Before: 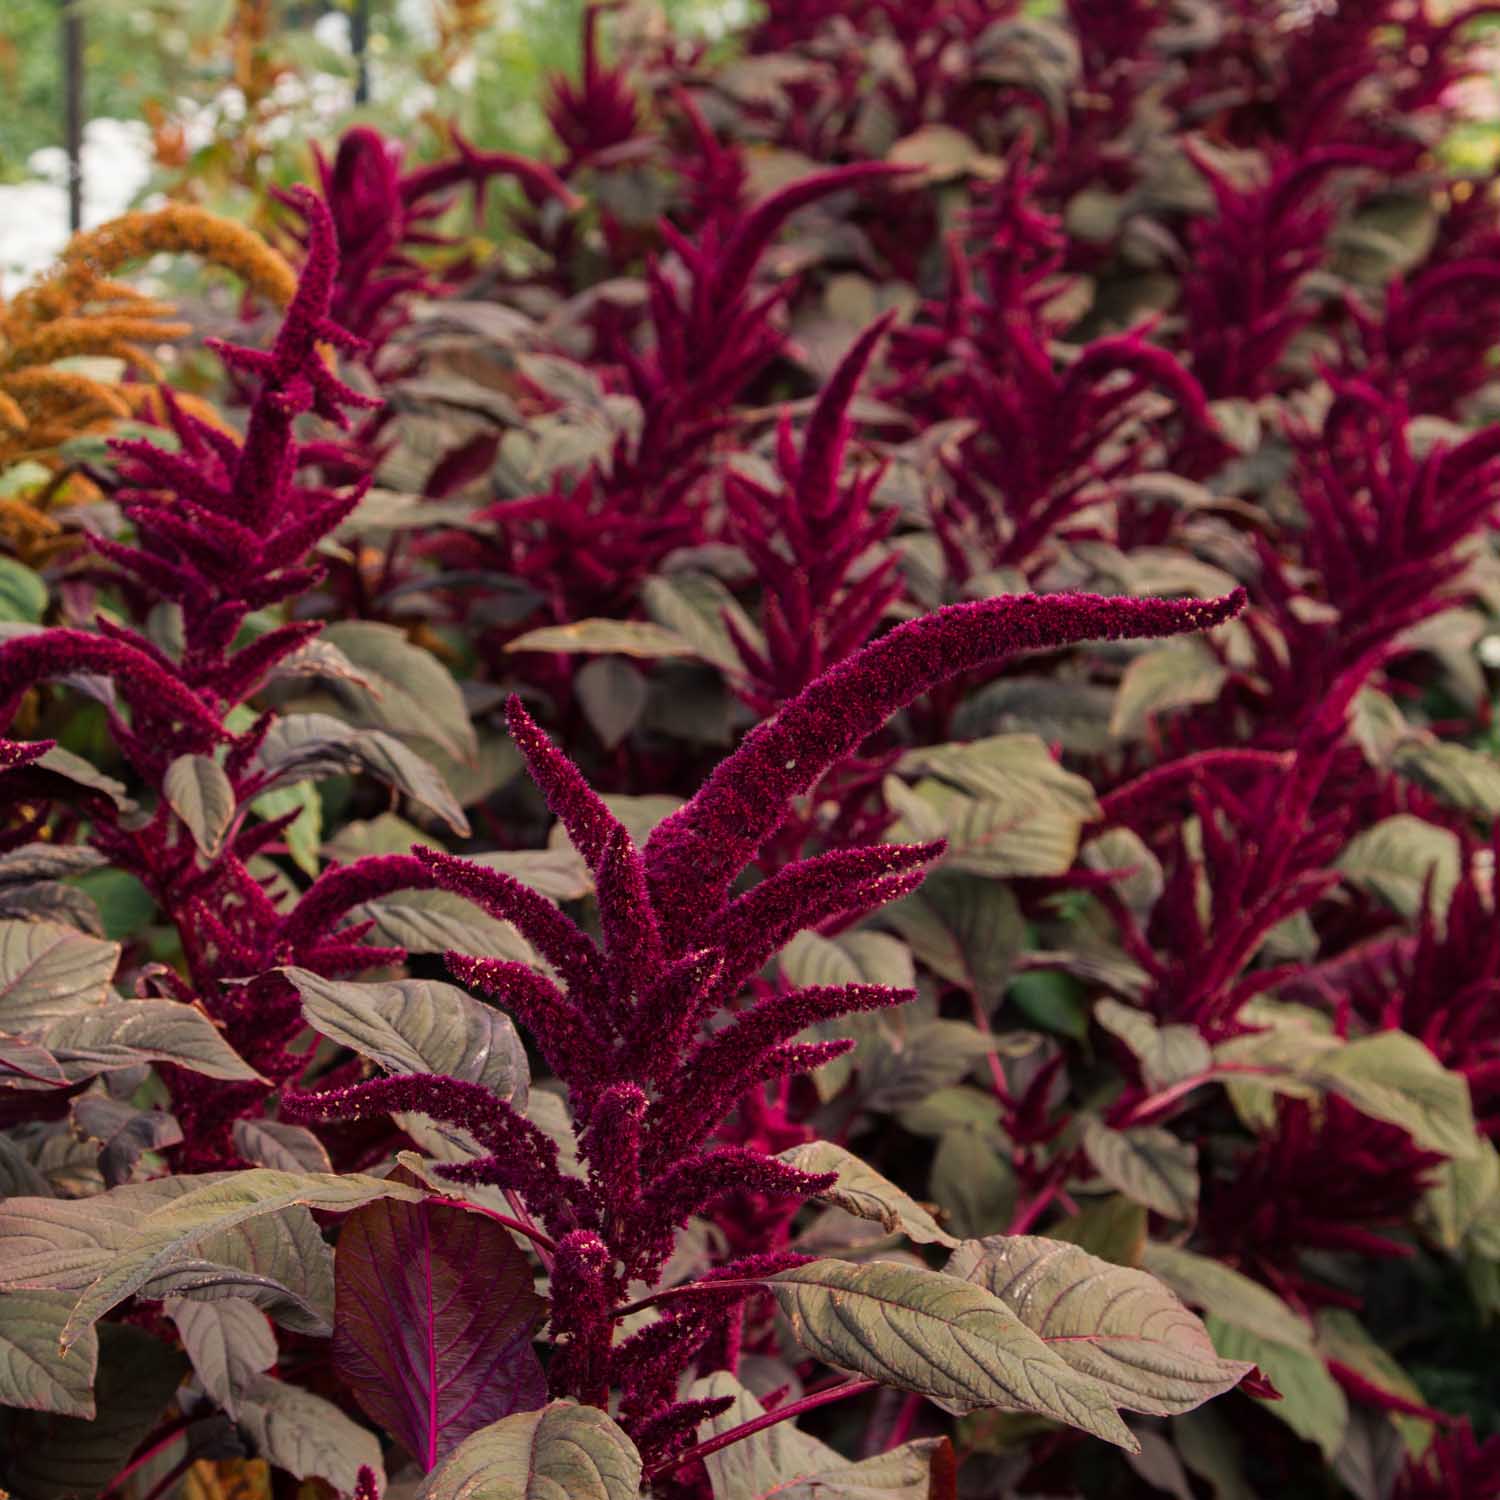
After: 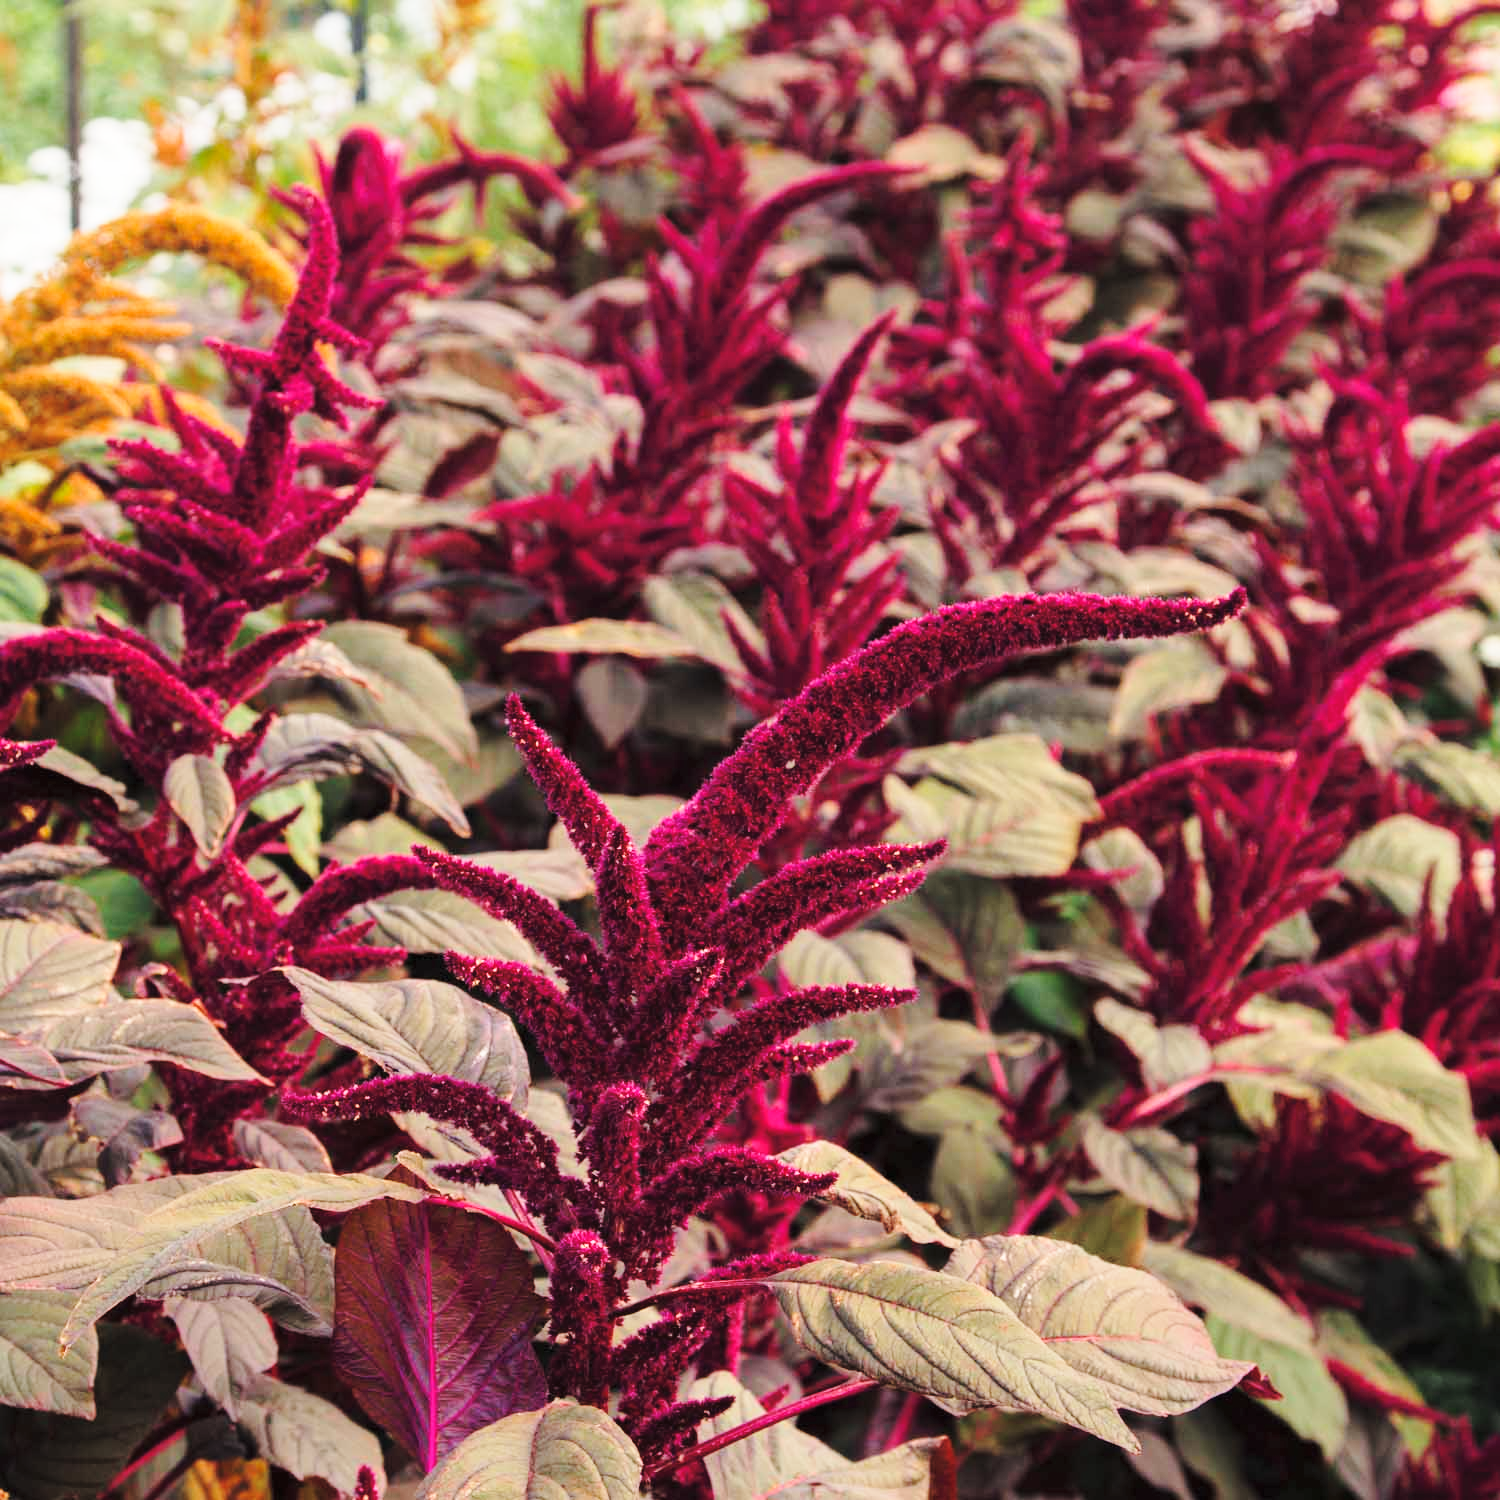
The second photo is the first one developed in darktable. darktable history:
contrast brightness saturation: brightness 0.15
base curve: curves: ch0 [(0, 0) (0.028, 0.03) (0.121, 0.232) (0.46, 0.748) (0.859, 0.968) (1, 1)], preserve colors none
